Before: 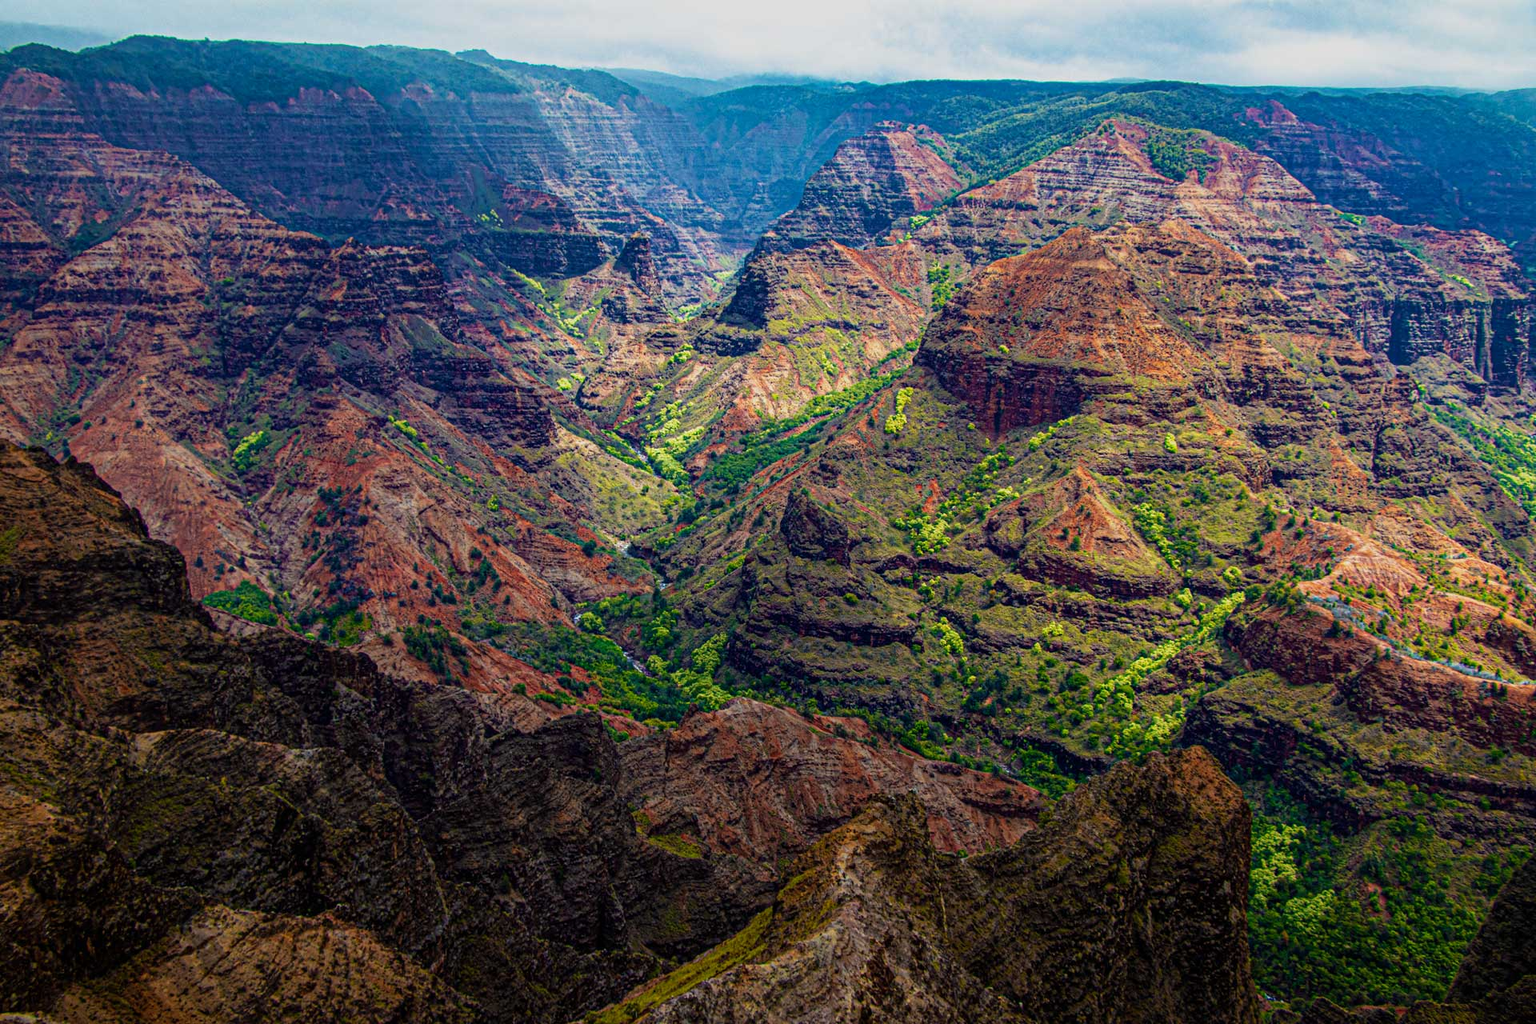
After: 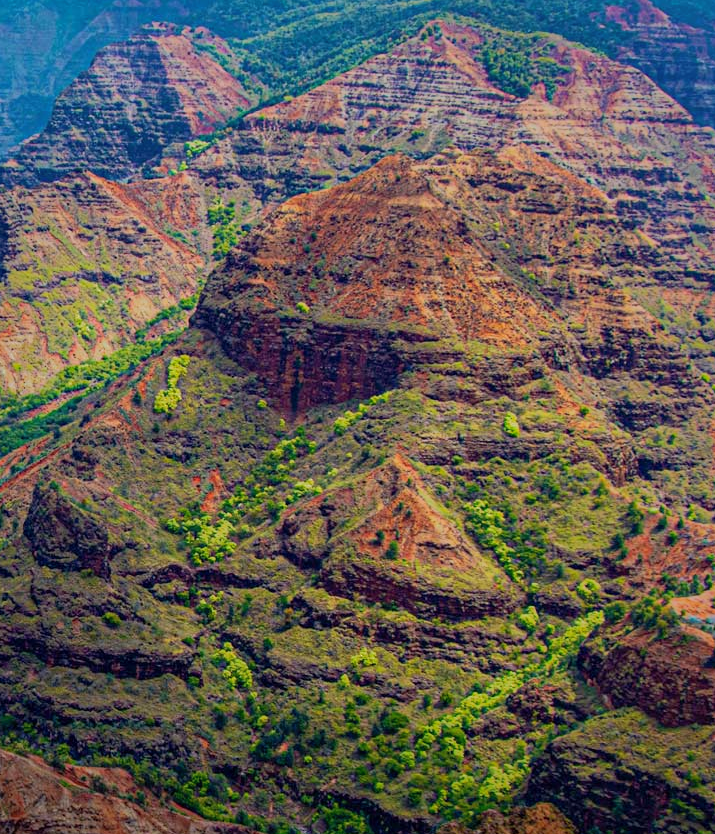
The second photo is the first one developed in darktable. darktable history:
shadows and highlights: shadows 38.24, highlights -74.7, highlights color adjustment 0.454%
exposure: compensate highlight preservation false
crop and rotate: left 49.619%, top 10.092%, right 13.131%, bottom 24.739%
